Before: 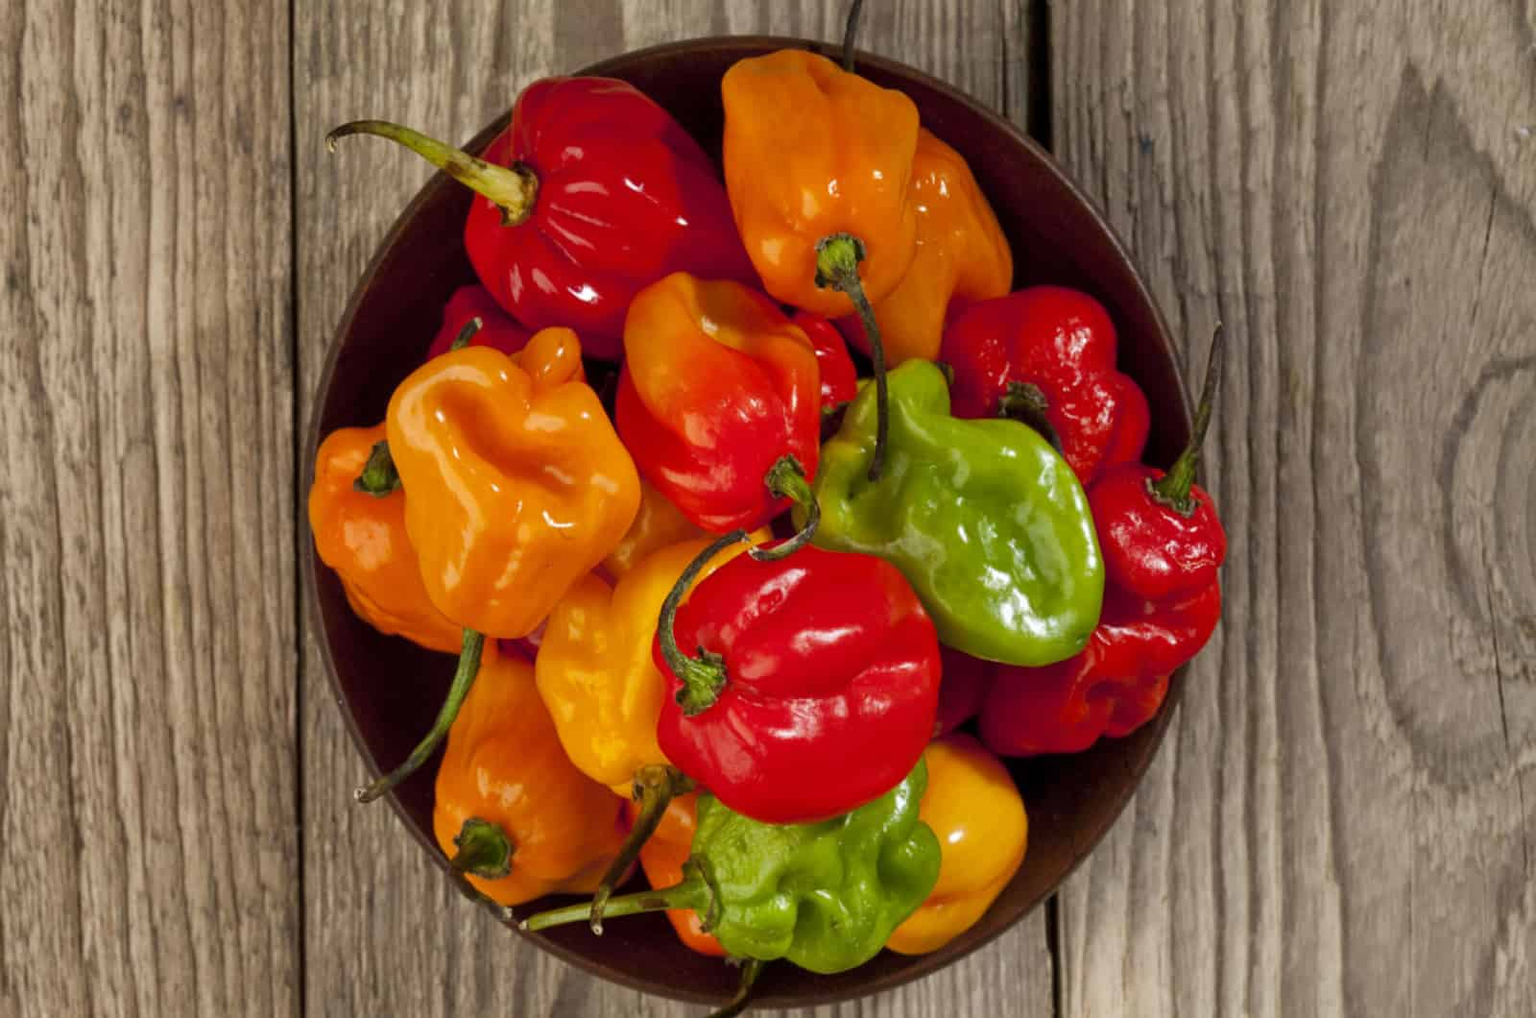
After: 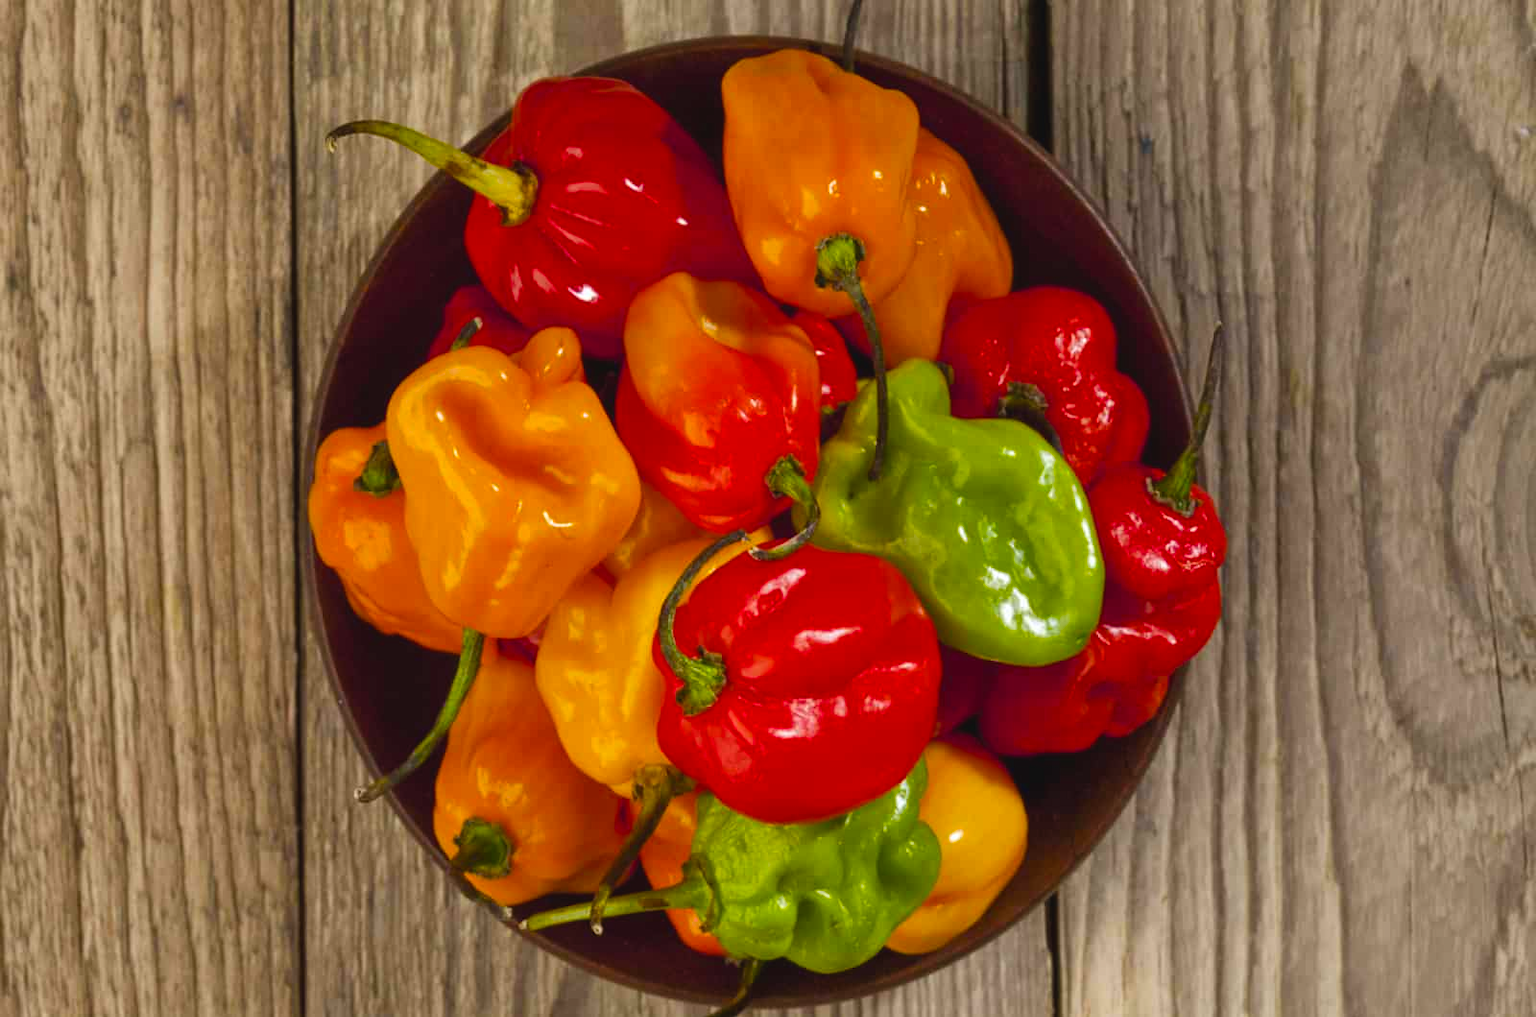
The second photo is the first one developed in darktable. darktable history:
tone equalizer: on, module defaults
color balance rgb: global offset › luminance 0.498%, global offset › hue 171.39°, linear chroma grading › global chroma 25.63%, perceptual saturation grading › global saturation 14.702%
